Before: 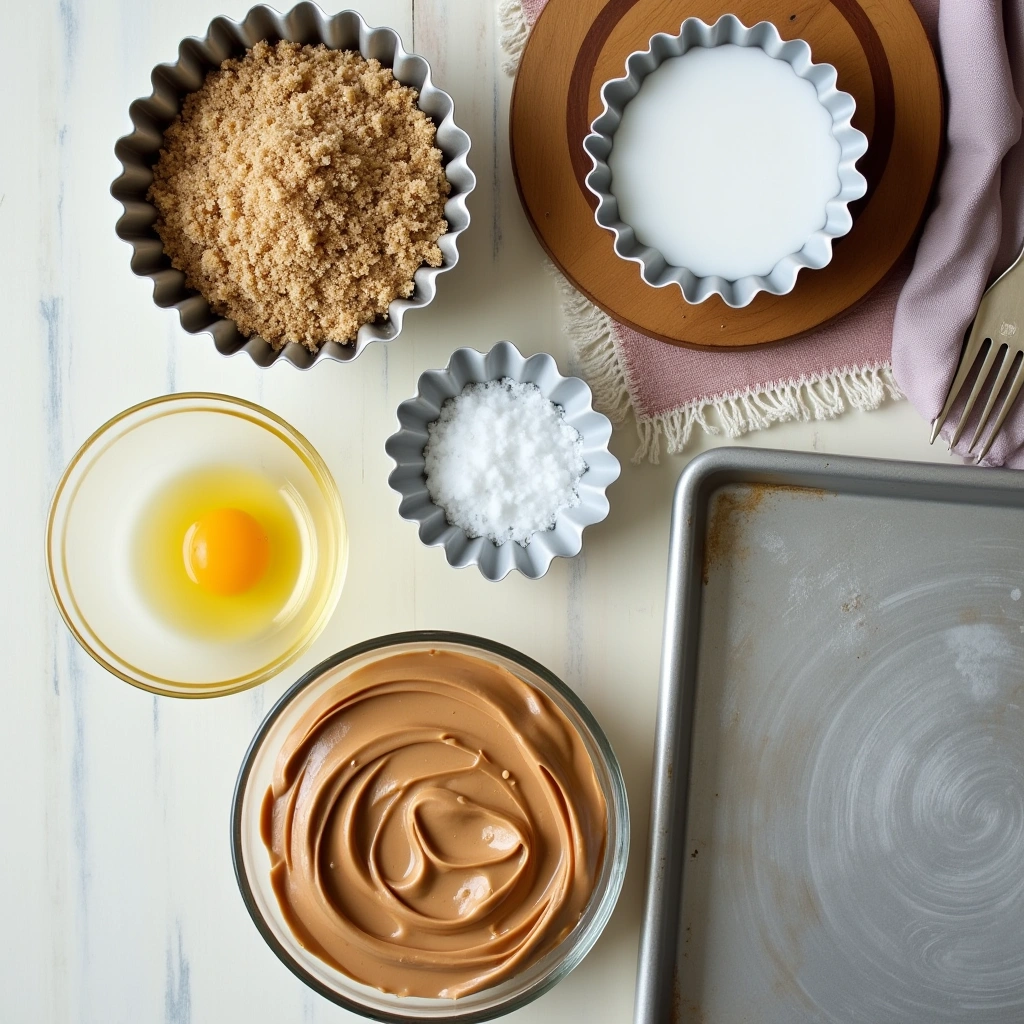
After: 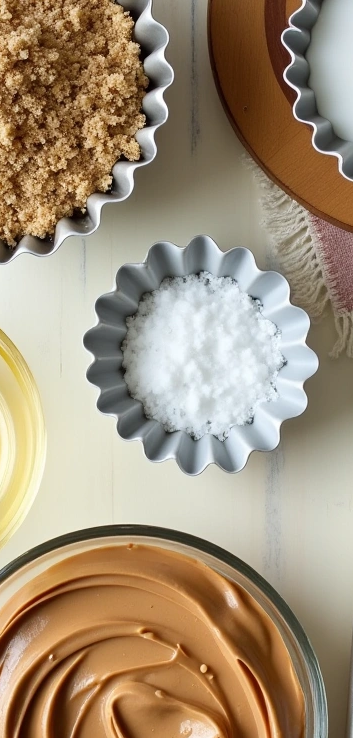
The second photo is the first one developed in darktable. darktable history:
crop and rotate: left 29.538%, top 10.366%, right 35.967%, bottom 17.476%
